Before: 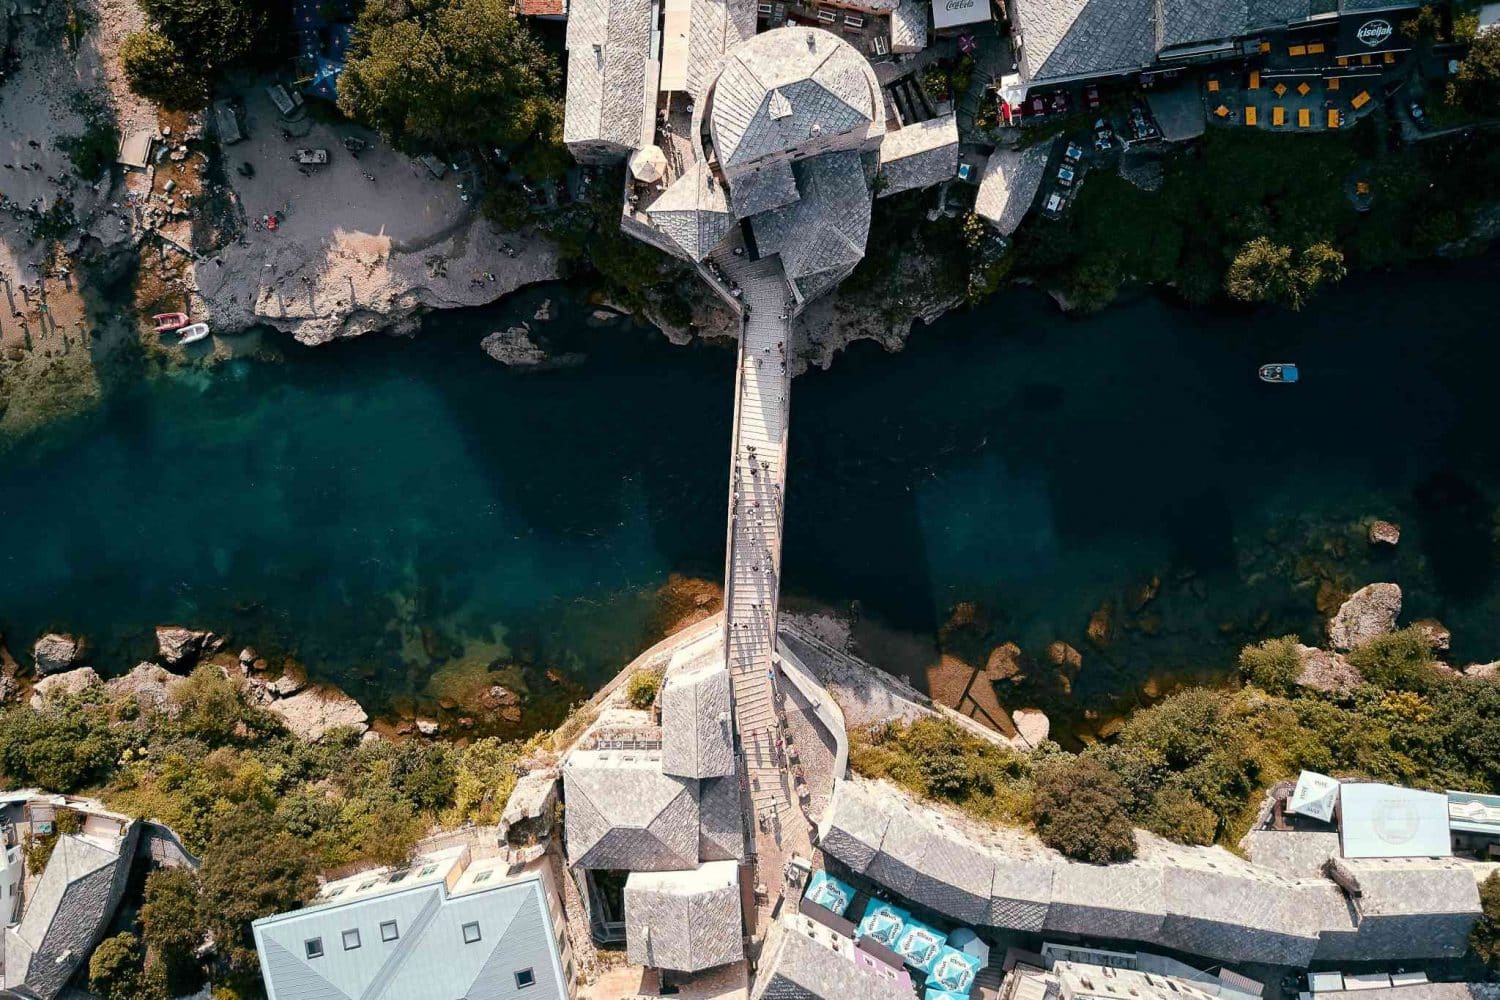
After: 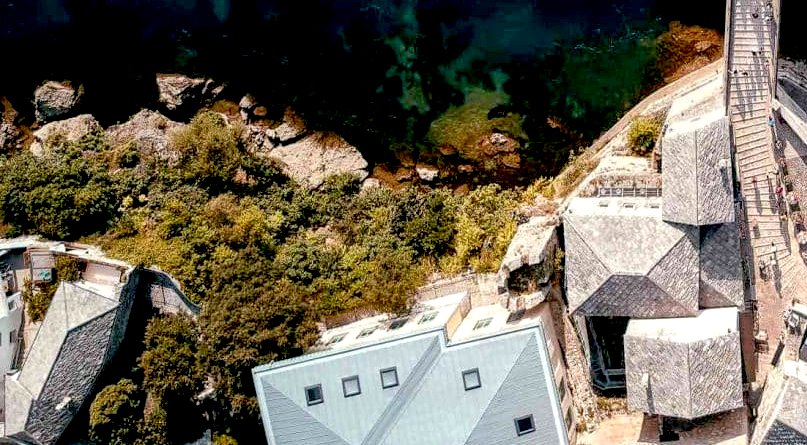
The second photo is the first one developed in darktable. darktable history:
local contrast: detail 130%
crop and rotate: top 55.302%, right 46.161%, bottom 0.196%
exposure: black level correction 0.026, exposure 0.182 EV, compensate highlight preservation false
